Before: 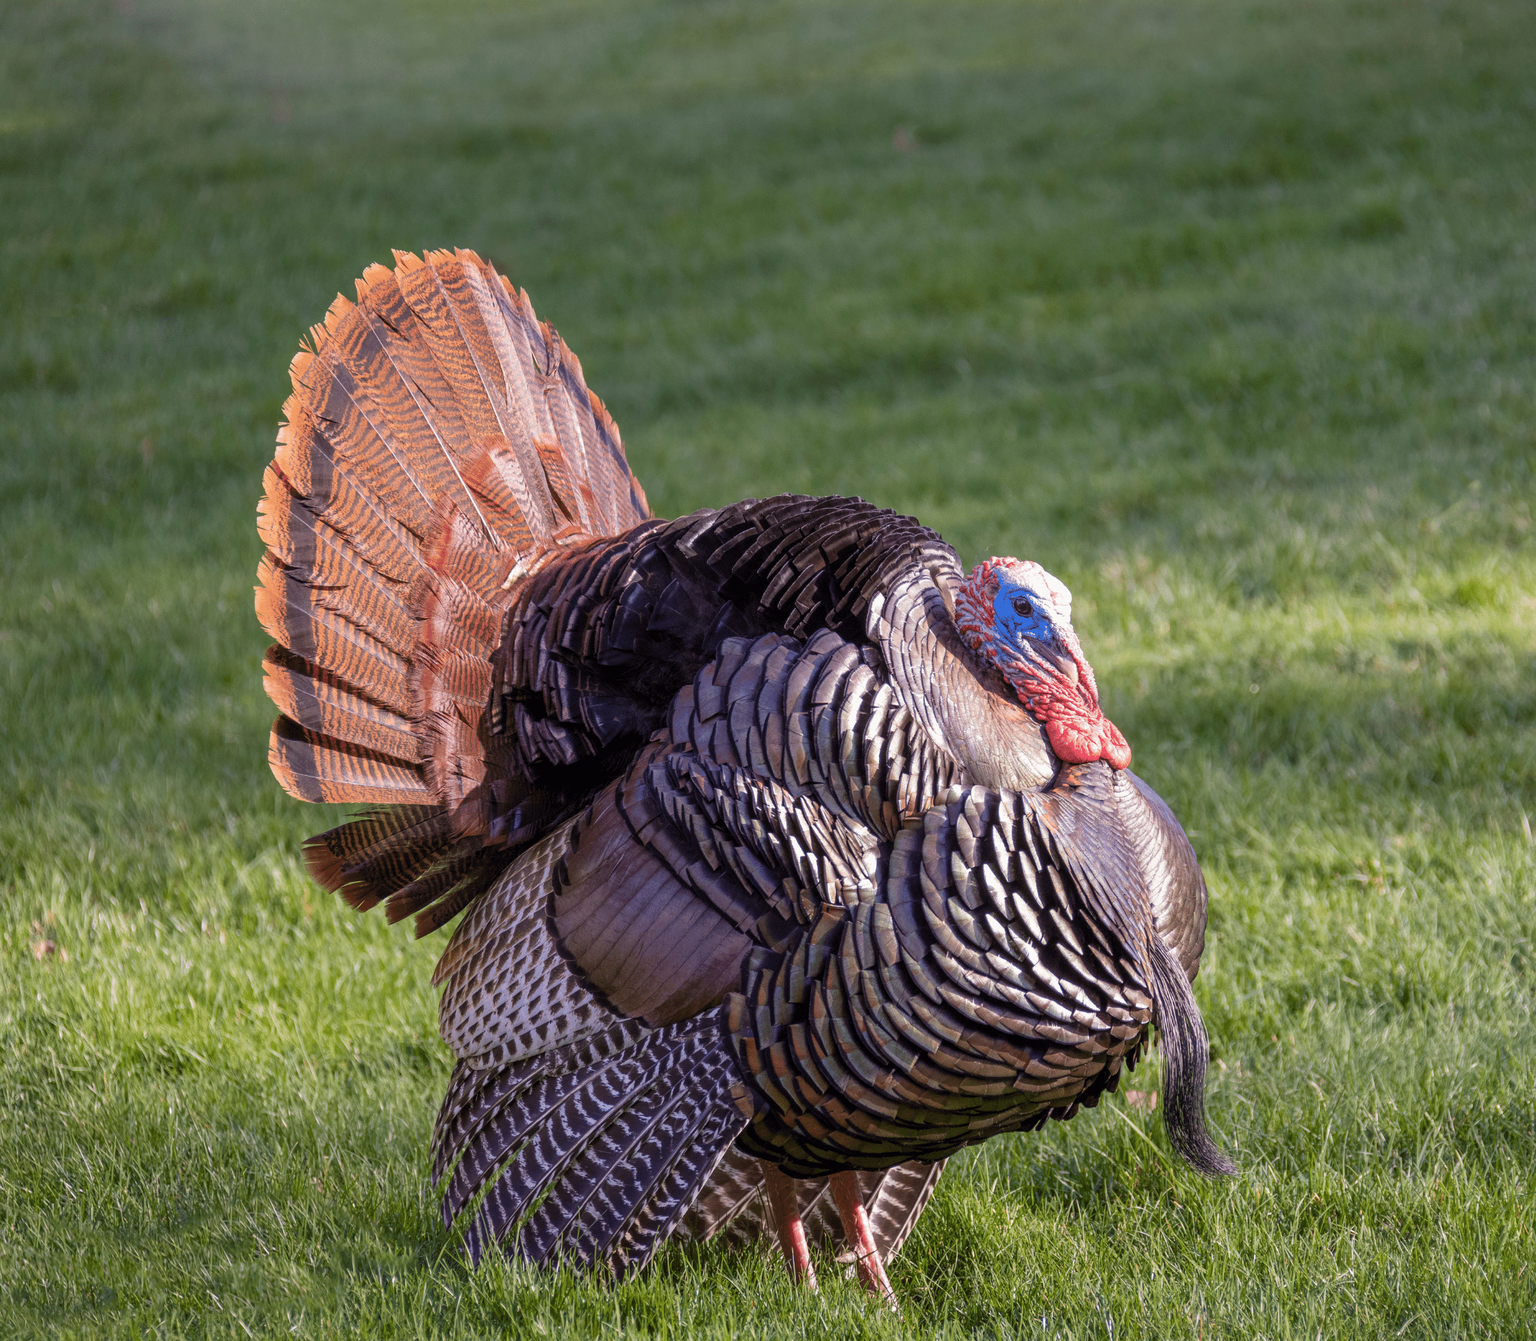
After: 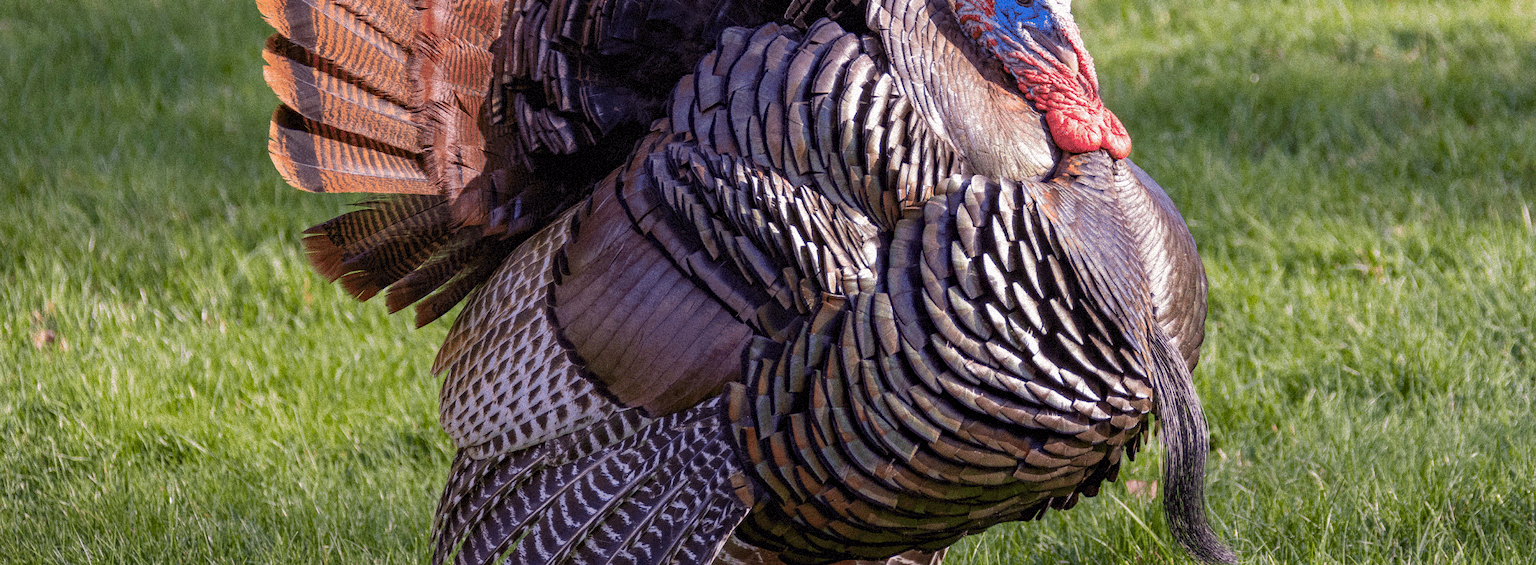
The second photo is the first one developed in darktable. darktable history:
haze removal: adaptive false
crop: top 45.551%, bottom 12.262%
grain: coarseness 9.38 ISO, strength 34.99%, mid-tones bias 0%
